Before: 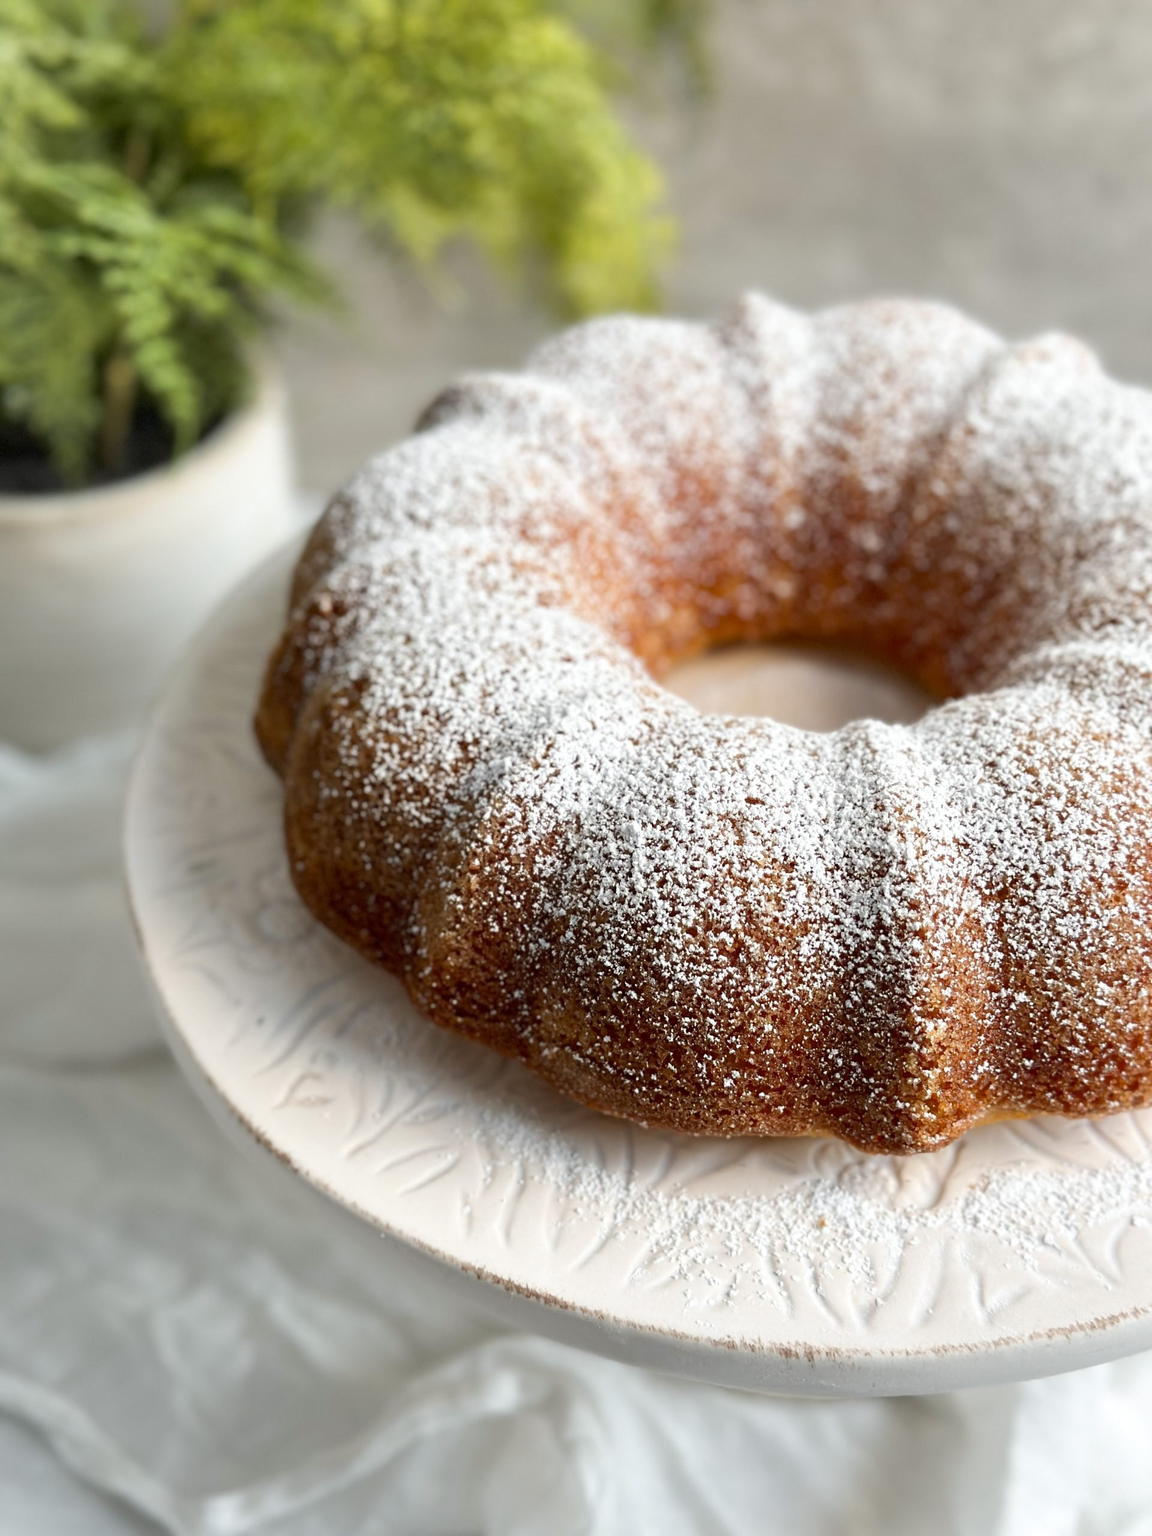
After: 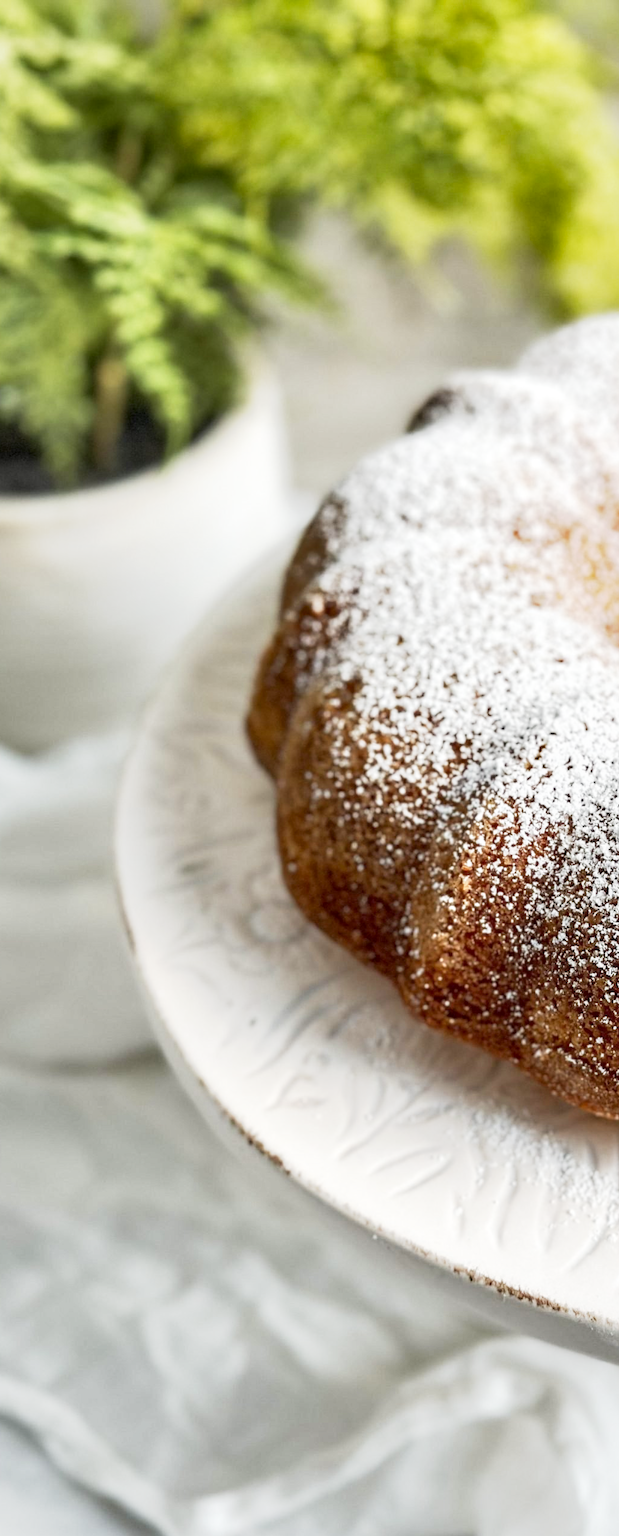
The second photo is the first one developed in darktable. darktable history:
base curve: curves: ch0 [(0, 0) (0.088, 0.125) (0.176, 0.251) (0.354, 0.501) (0.613, 0.749) (1, 0.877)], preserve colors none
crop: left 0.746%, right 45.454%, bottom 0.09%
exposure: exposure 0.611 EV, compensate exposure bias true, compensate highlight preservation false
local contrast: on, module defaults
shadows and highlights: low approximation 0.01, soften with gaussian
